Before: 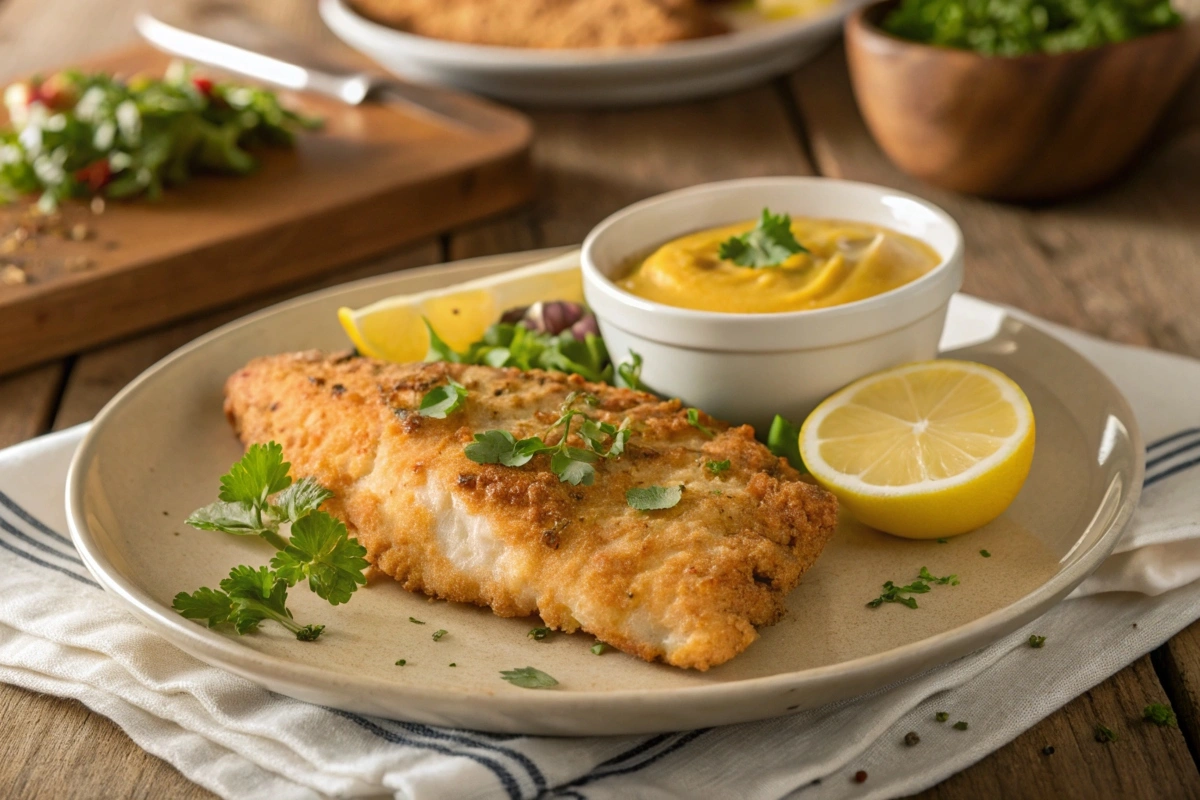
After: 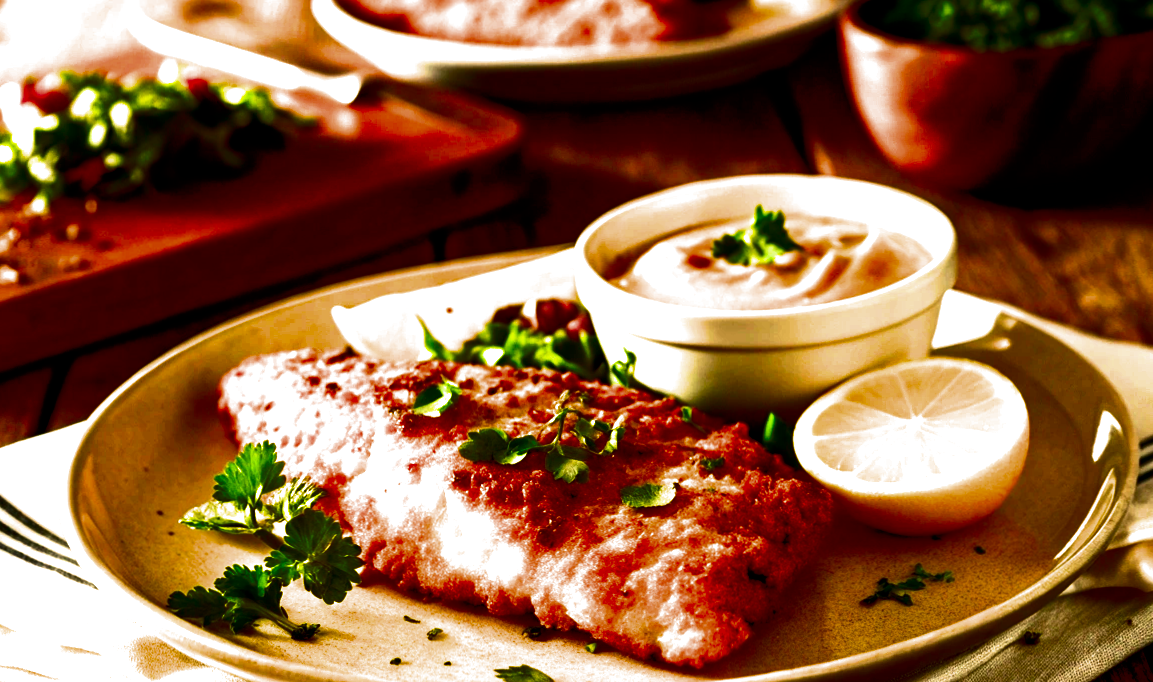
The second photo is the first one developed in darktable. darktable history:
exposure: exposure 0.6 EV, compensate highlight preservation false
crop and rotate: angle 0.2°, left 0.275%, right 3.127%, bottom 14.18%
white balance: red 1.029, blue 0.92
color balance: contrast 10%
contrast brightness saturation: brightness -1, saturation 1
filmic rgb: black relative exposure -3.63 EV, white relative exposure 2.16 EV, hardness 3.62
